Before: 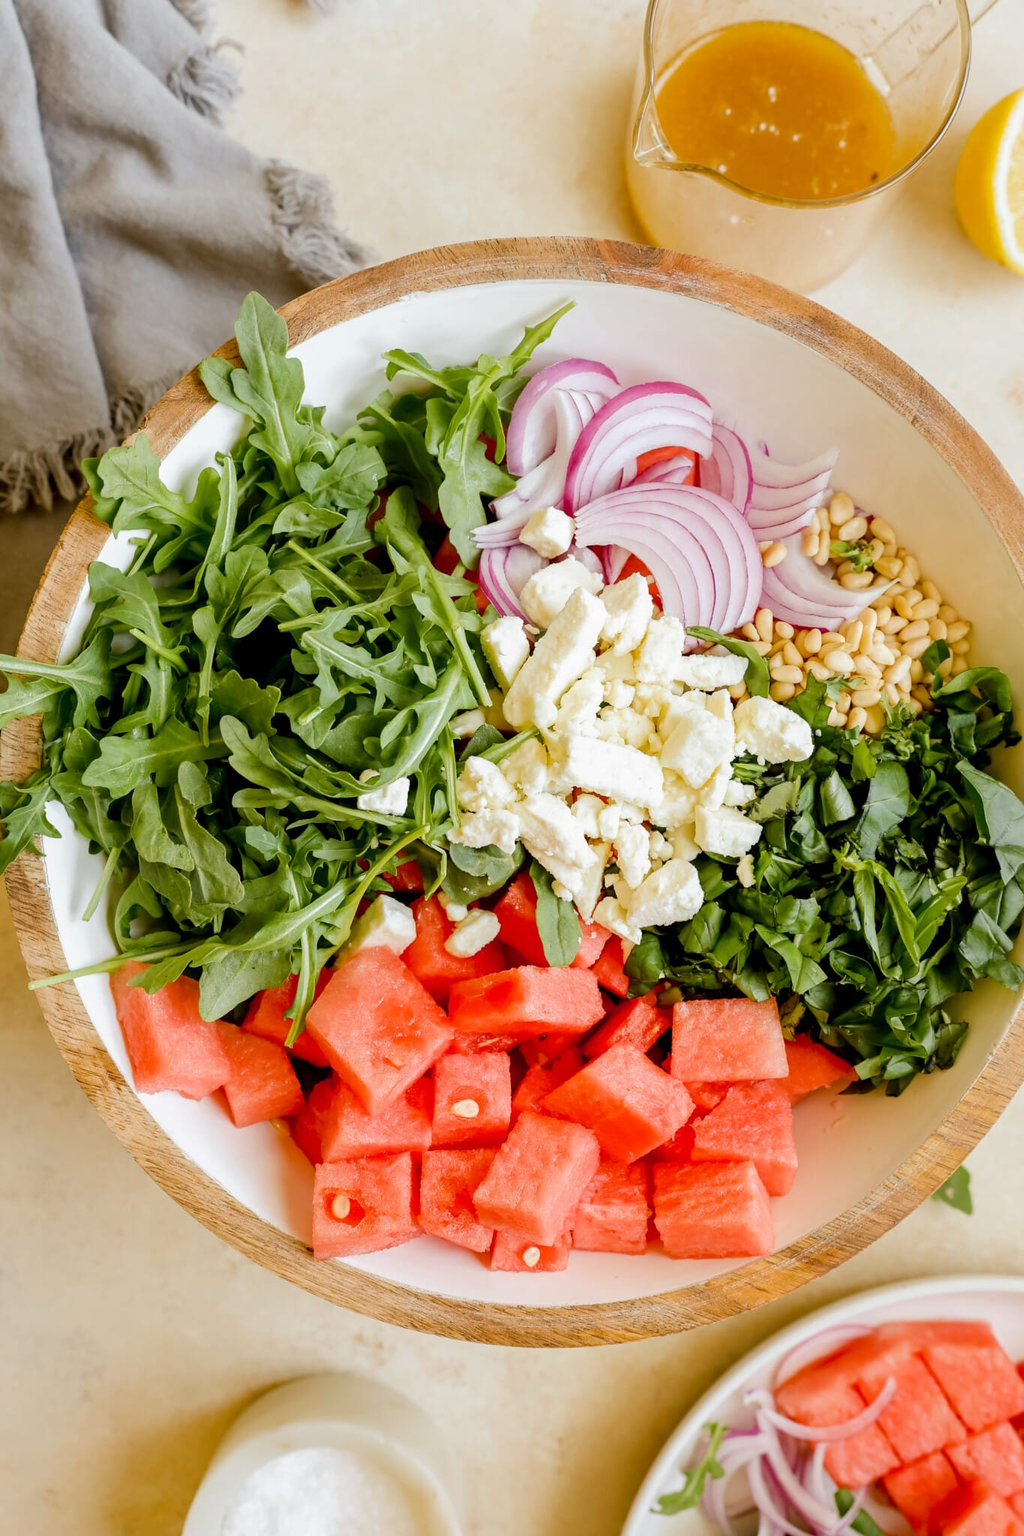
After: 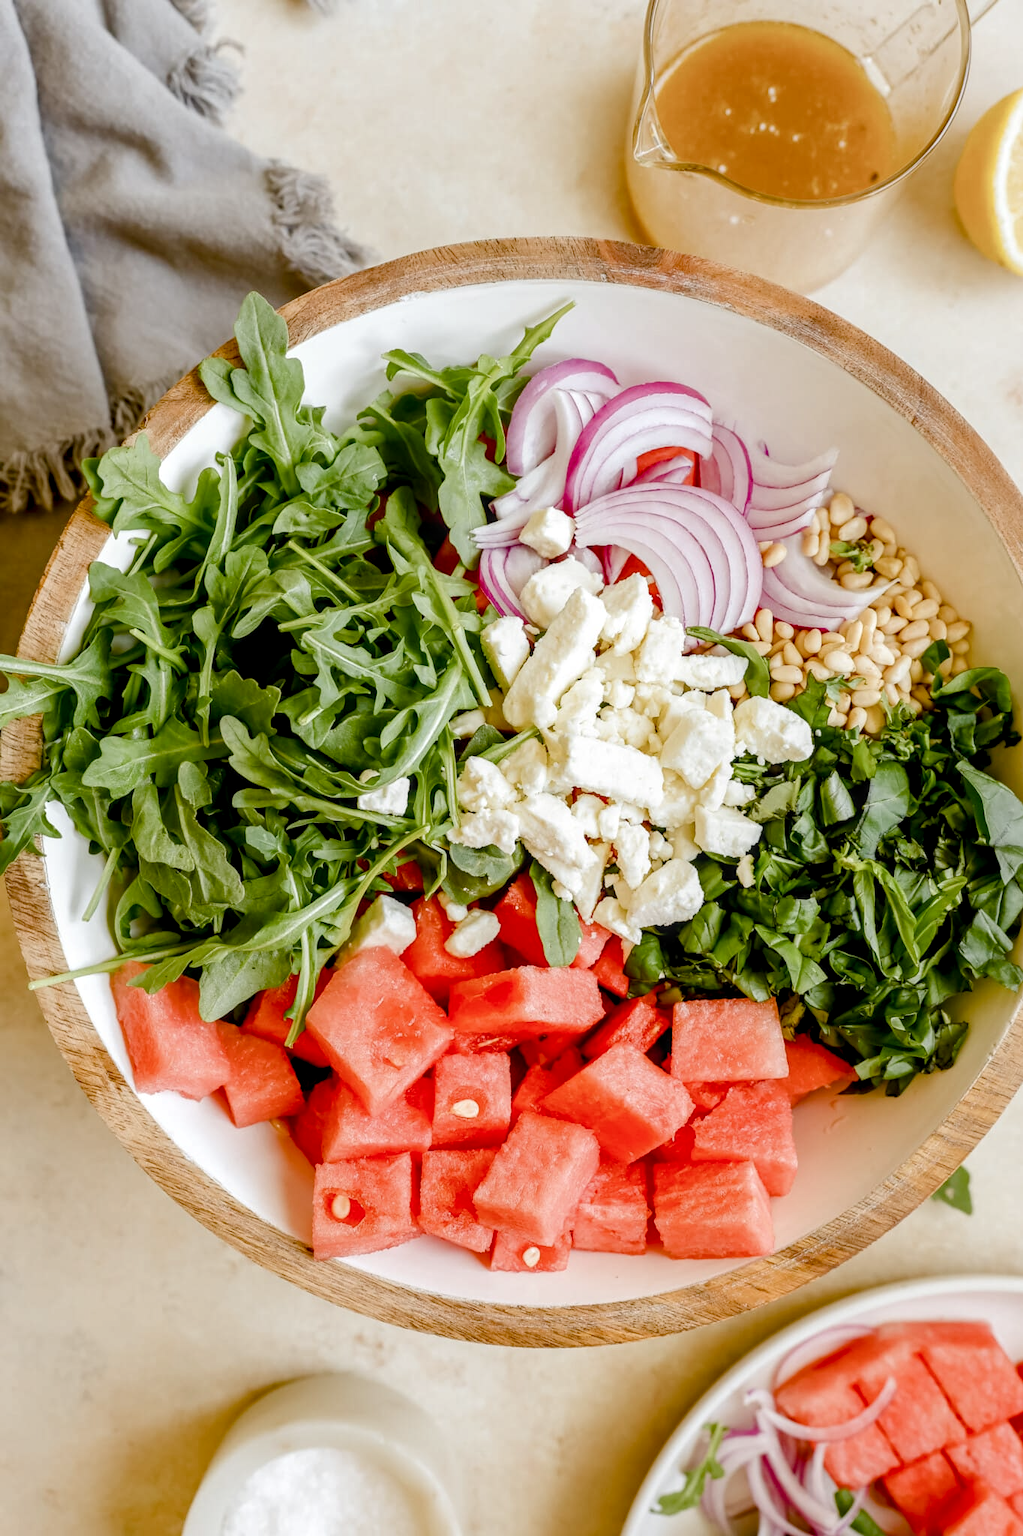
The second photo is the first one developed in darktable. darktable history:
local contrast: on, module defaults
color balance rgb: perceptual saturation grading › global saturation 20%, perceptual saturation grading › highlights -50%, perceptual saturation grading › shadows 30%
